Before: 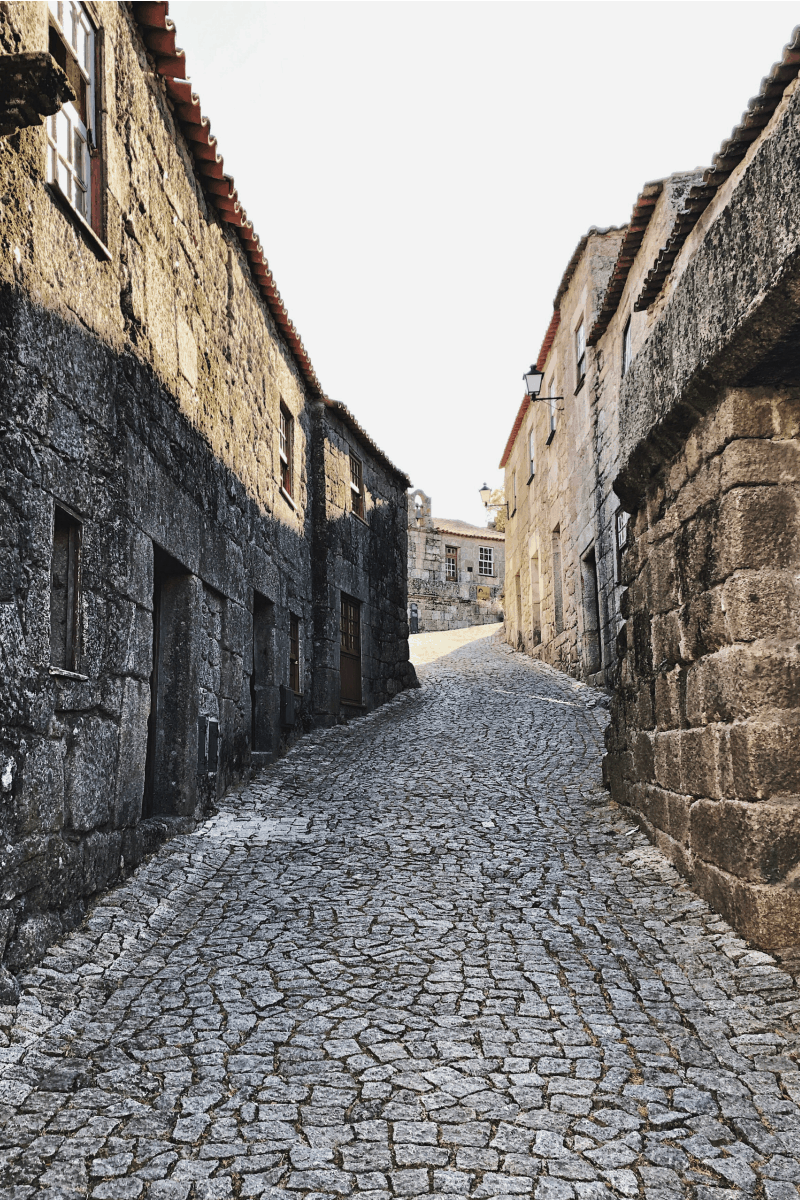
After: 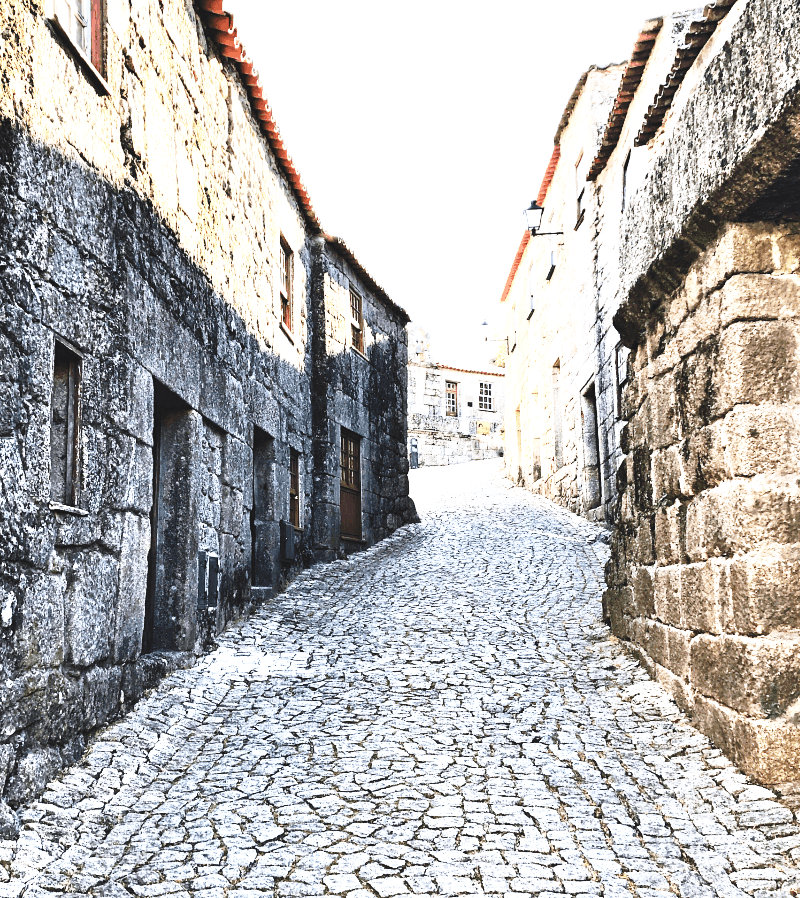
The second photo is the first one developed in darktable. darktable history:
exposure: black level correction 0, exposure 1.105 EV, compensate highlight preservation false
base curve: curves: ch0 [(0, 0) (0.036, 0.037) (0.121, 0.228) (0.46, 0.76) (0.859, 0.983) (1, 1)], preserve colors none
color balance rgb: shadows lift › luminance -19.687%, highlights gain › luminance 17%, highlights gain › chroma 2.894%, highlights gain › hue 259.78°, perceptual saturation grading › global saturation 19.464%
crop: top 13.757%, bottom 11.399%
